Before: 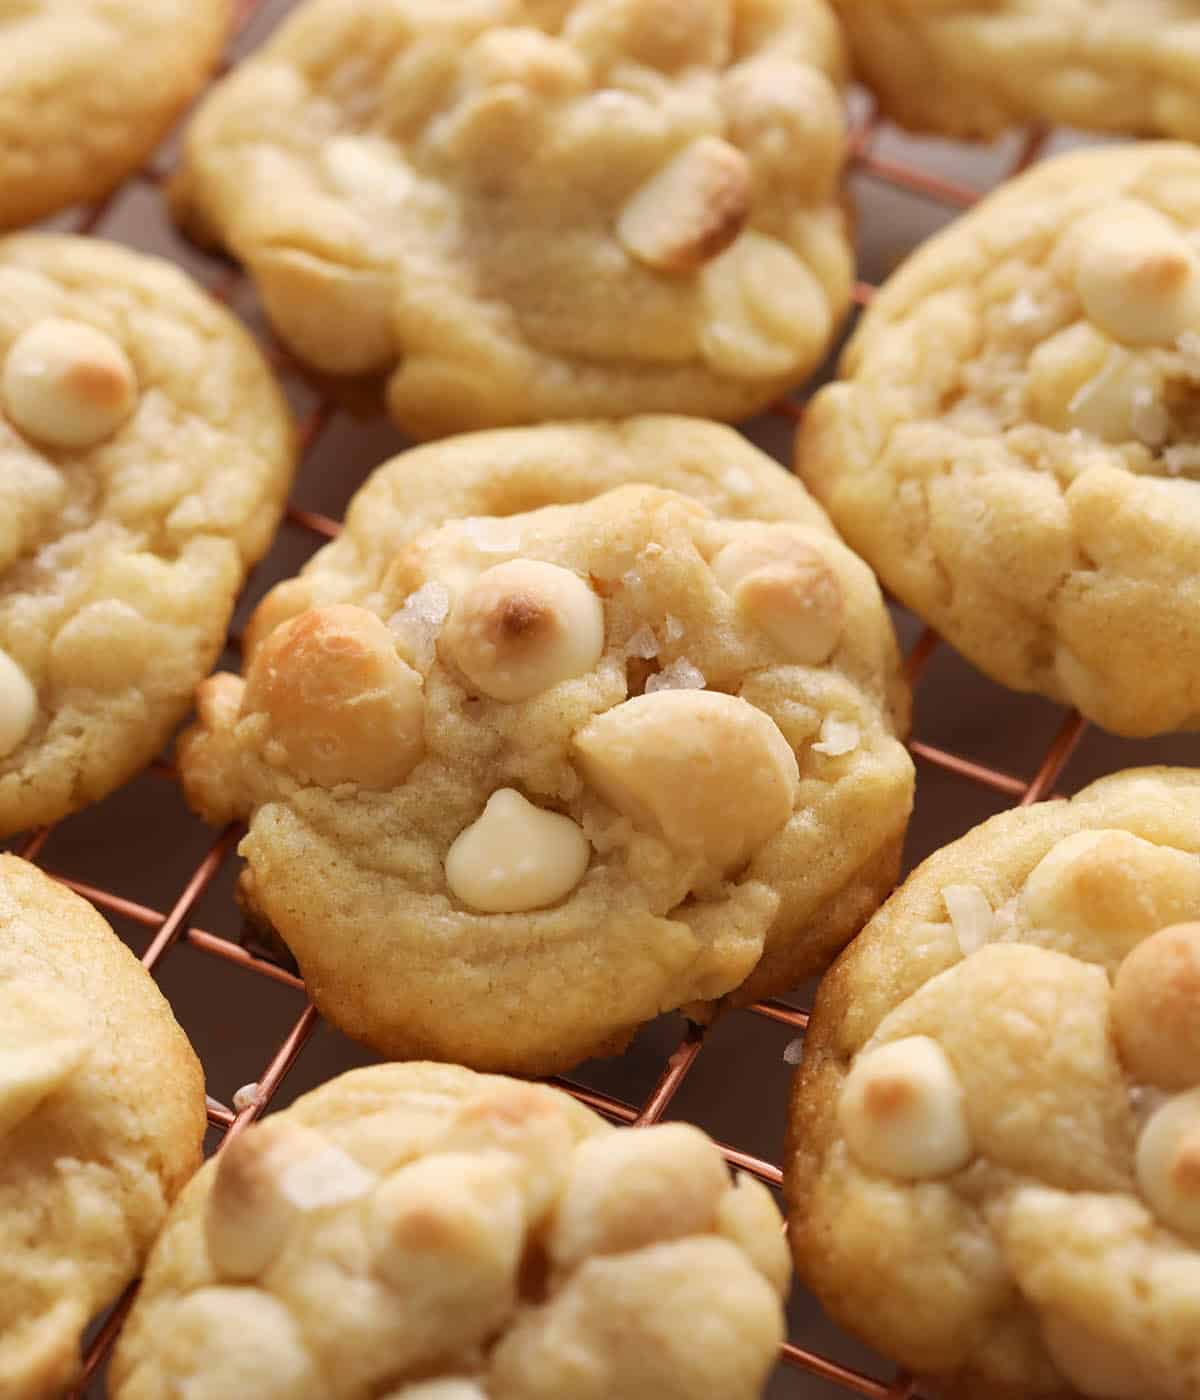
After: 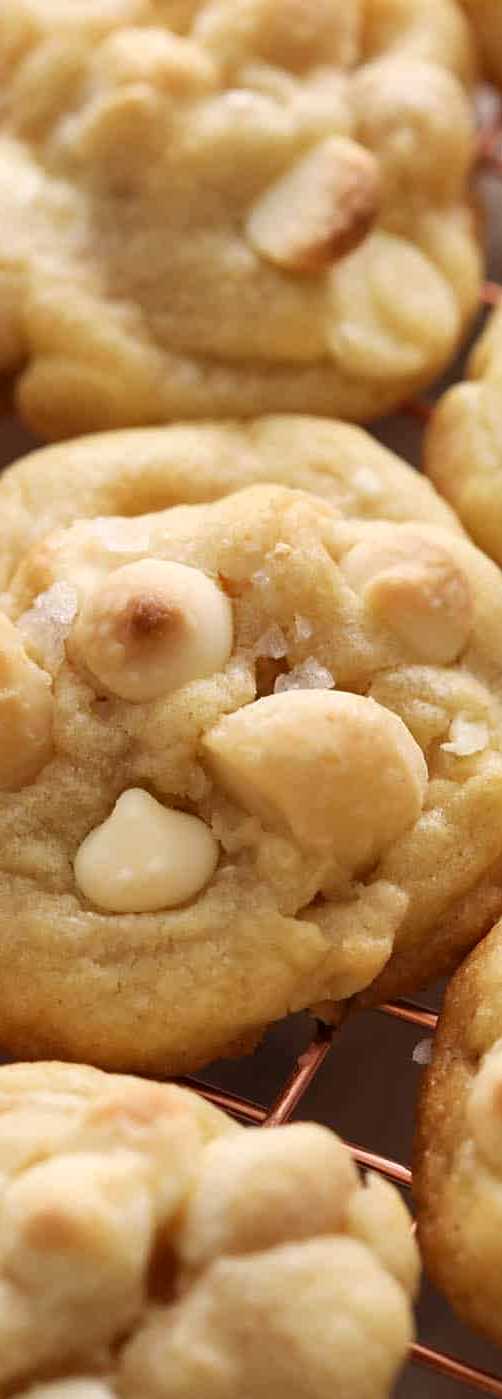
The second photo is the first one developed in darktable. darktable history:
crop: left 30.936%, right 27.175%
local contrast: mode bilateral grid, contrast 20, coarseness 51, detail 119%, midtone range 0.2
